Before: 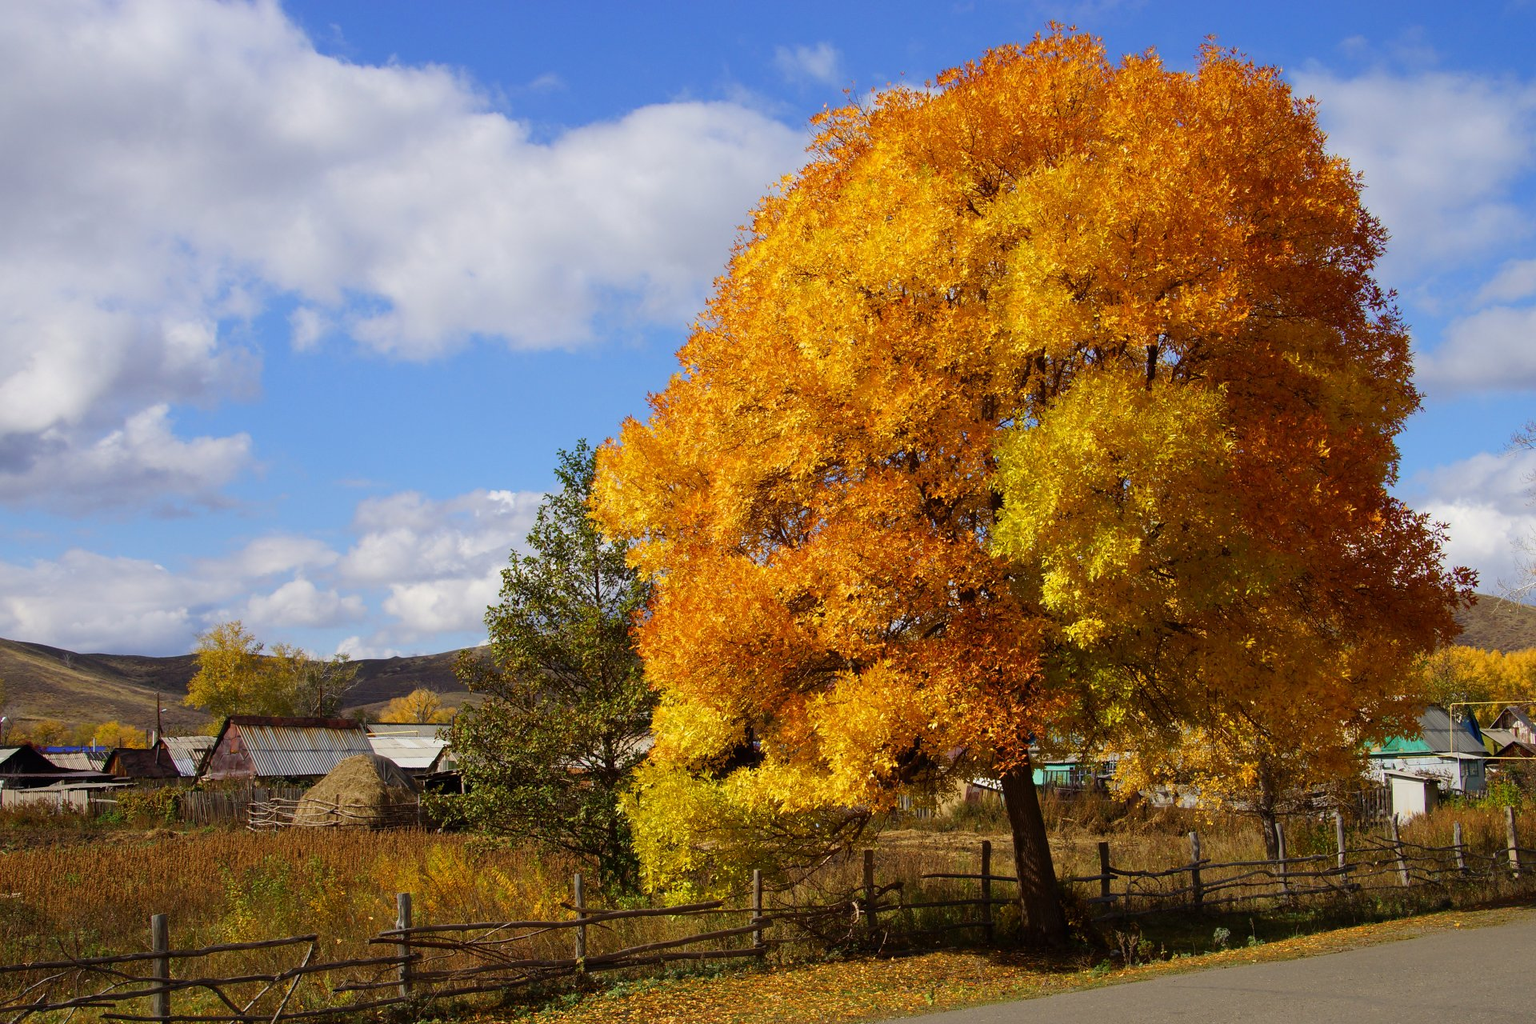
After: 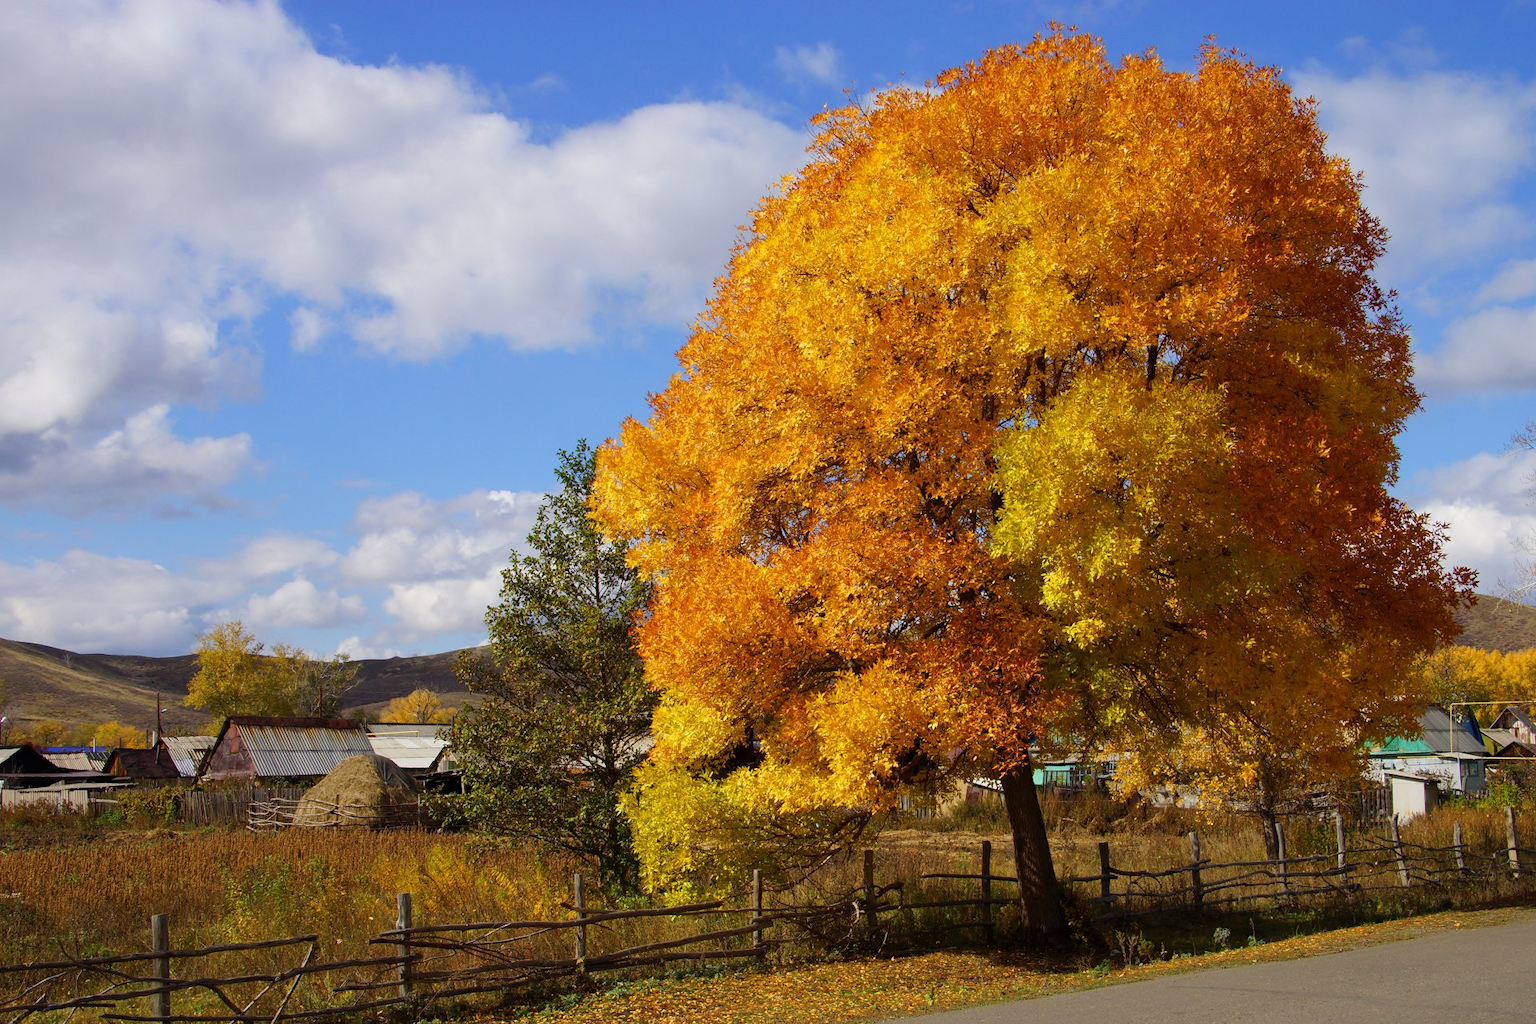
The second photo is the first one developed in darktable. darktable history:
tone equalizer: -8 EV -0.58 EV, mask exposure compensation -0.494 EV
